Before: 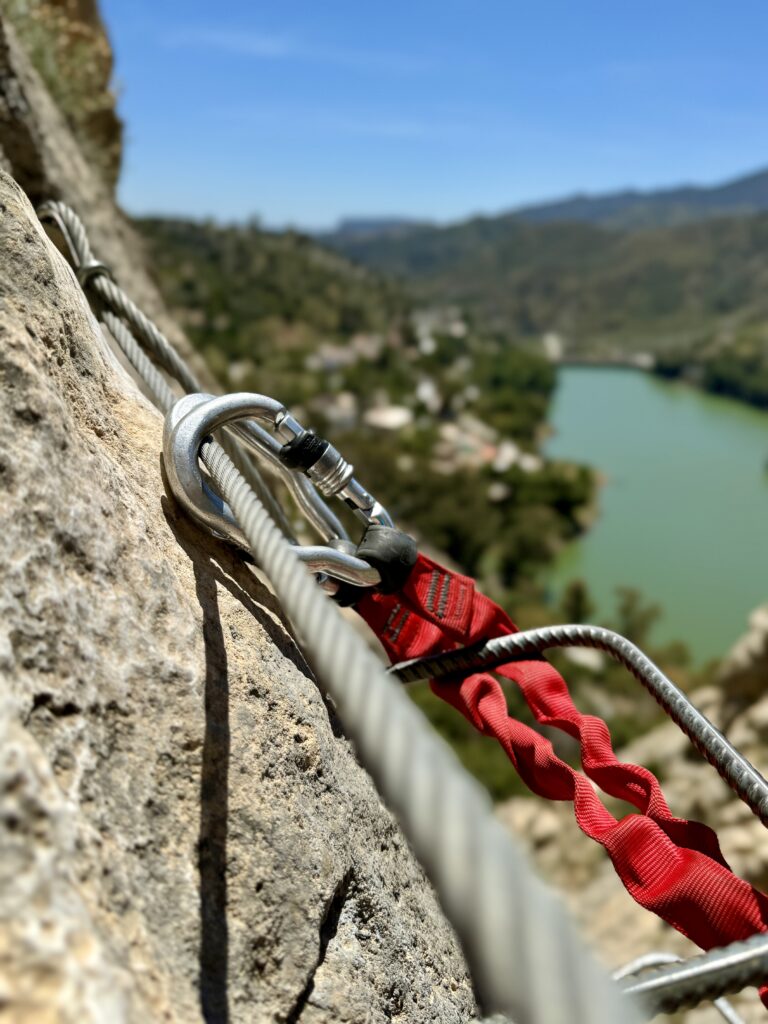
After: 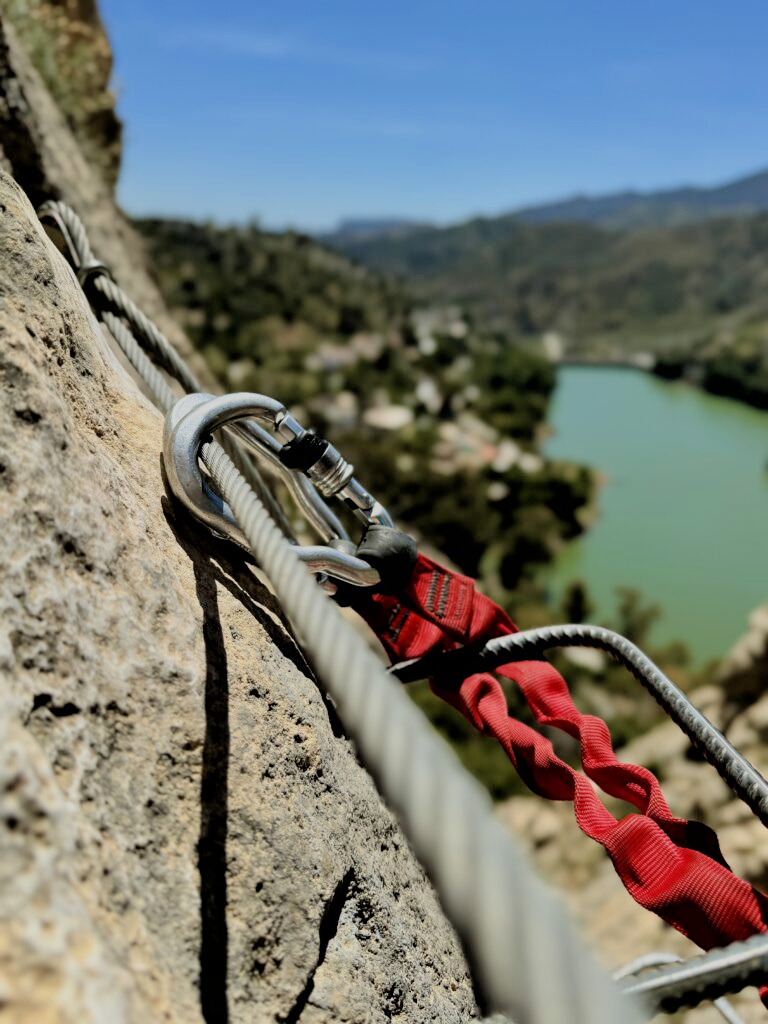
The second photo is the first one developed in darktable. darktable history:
velvia: strength 8.63%
filmic rgb: black relative exposure -4.35 EV, white relative exposure 4.56 EV, threshold 3 EV, hardness 2.39, contrast 1.06, color science v6 (2022), enable highlight reconstruction true
